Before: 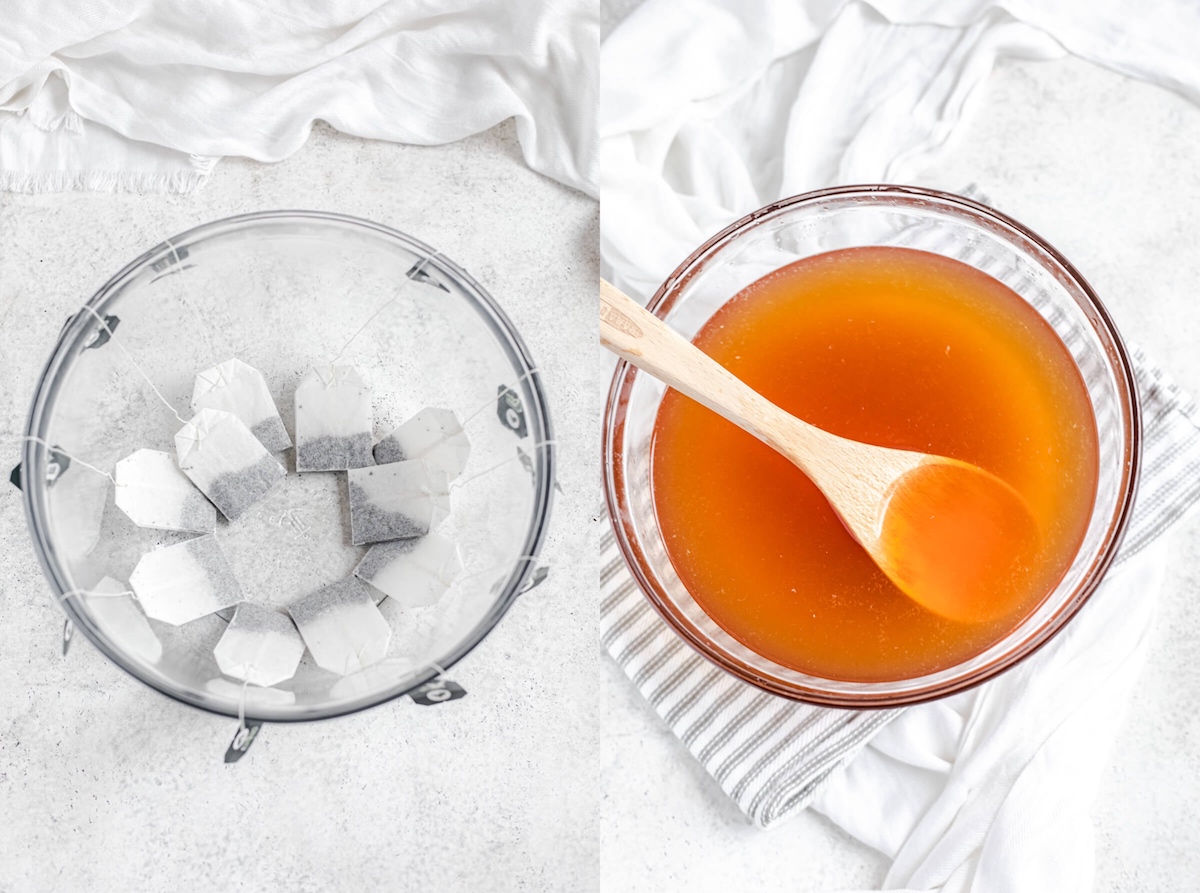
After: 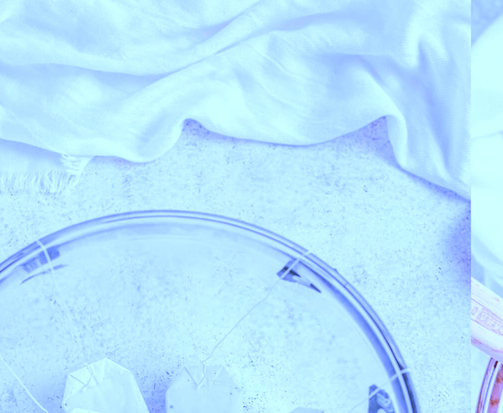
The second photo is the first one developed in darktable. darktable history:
tone equalizer: -7 EV 0.15 EV, -6 EV 0.6 EV, -5 EV 1.15 EV, -4 EV 1.33 EV, -3 EV 1.15 EV, -2 EV 0.6 EV, -1 EV 0.15 EV, mask exposure compensation -0.5 EV
color calibration: output R [1.063, -0.012, -0.003, 0], output B [-0.079, 0.047, 1, 0], illuminant custom, x 0.46, y 0.43, temperature 2642.66 K
crop and rotate: left 10.817%, top 0.062%, right 47.194%, bottom 53.626%
exposure: exposure 0.127 EV, compensate highlight preservation false
